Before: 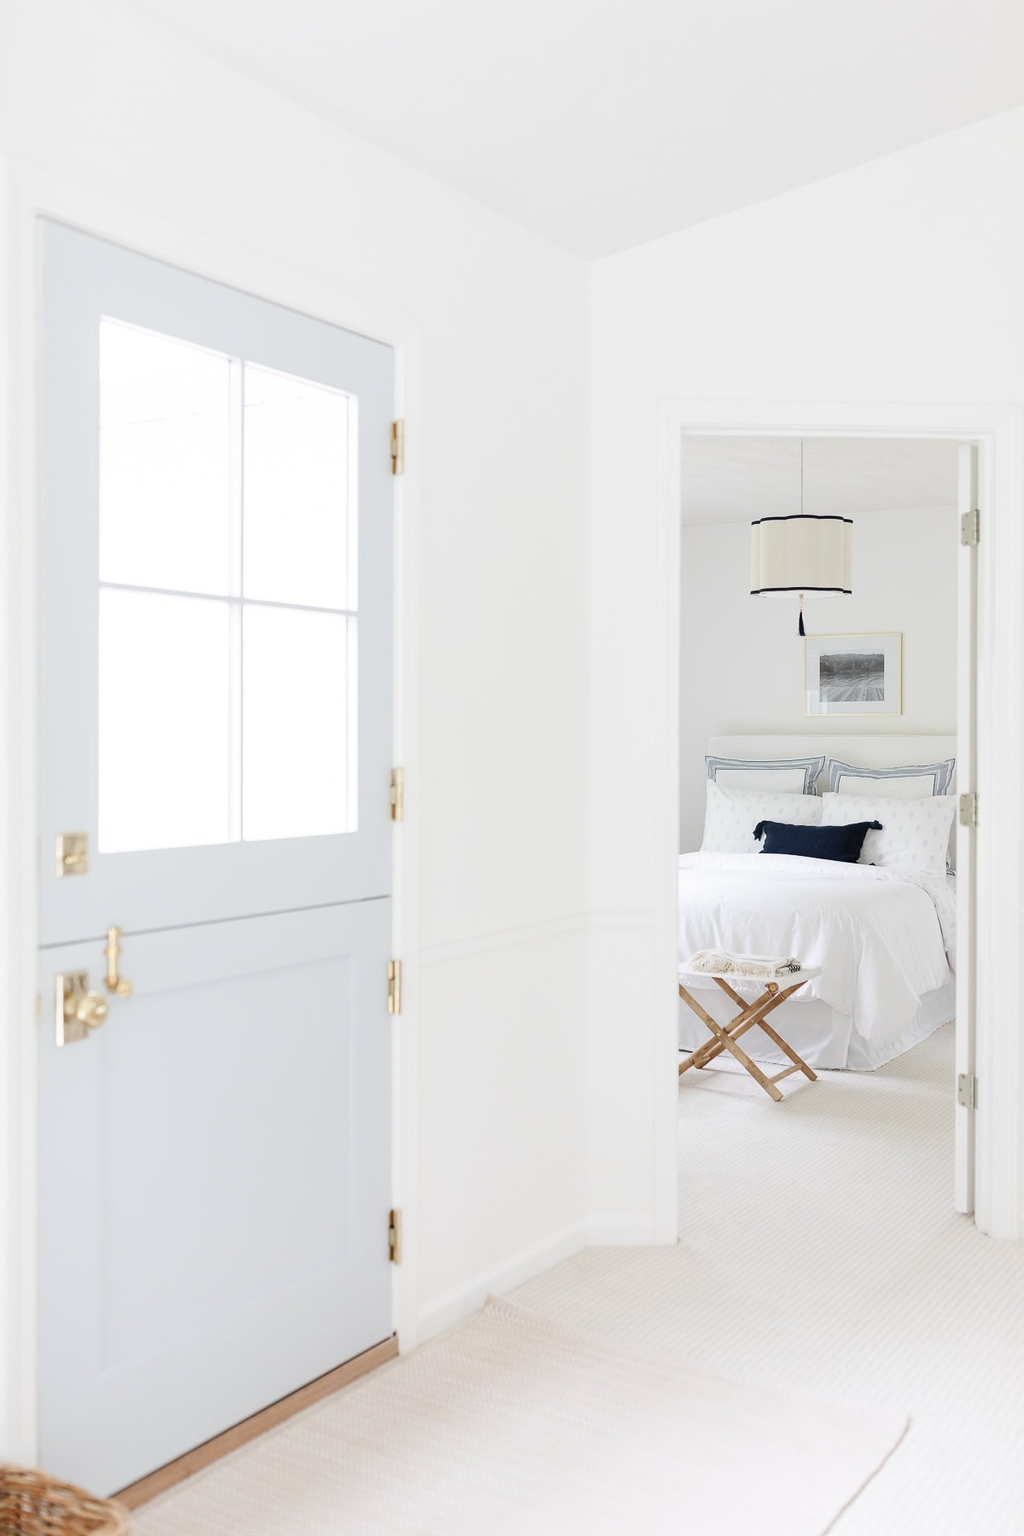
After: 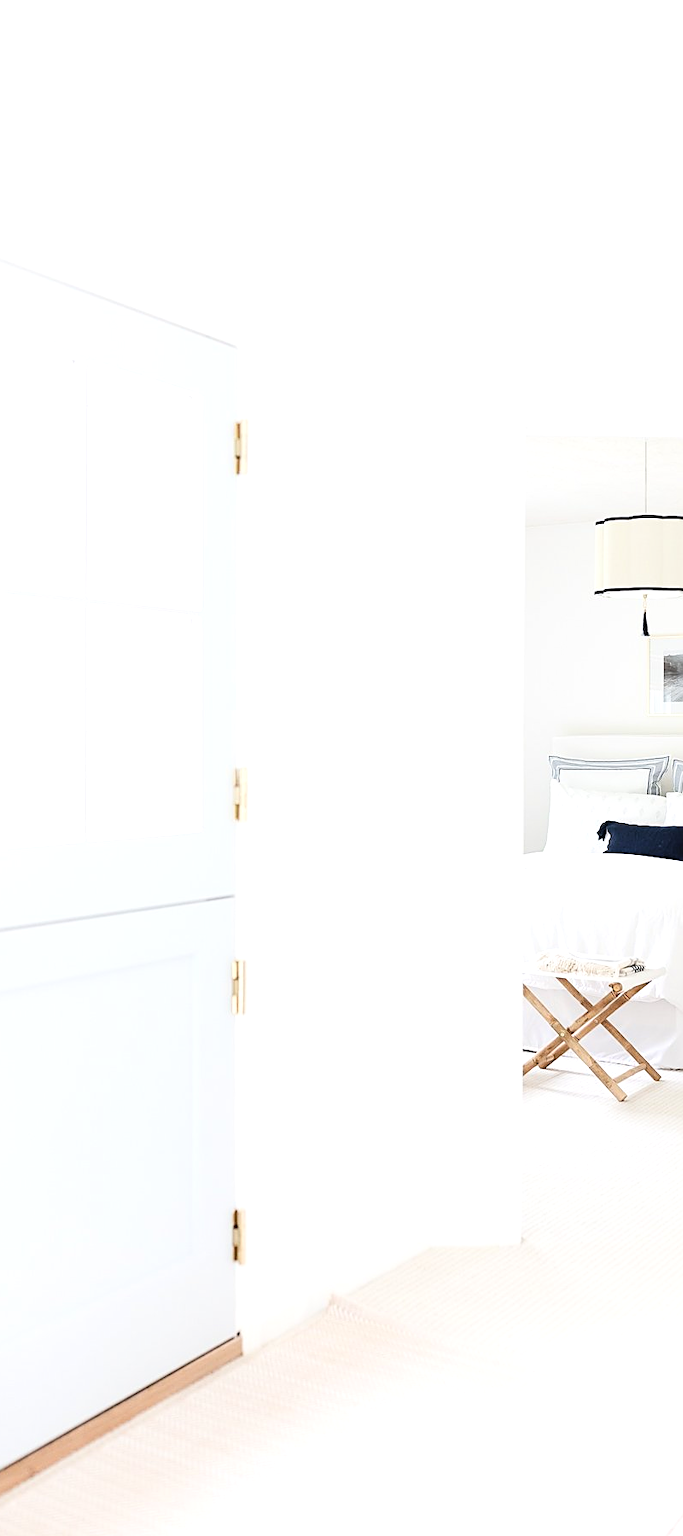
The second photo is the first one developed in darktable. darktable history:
crop and rotate: left 15.328%, right 17.92%
sharpen: on, module defaults
levels: levels [0, 0.394, 0.787]
filmic rgb: black relative exposure -16 EV, white relative exposure 6.1 EV, hardness 5.24, color science v4 (2020)
